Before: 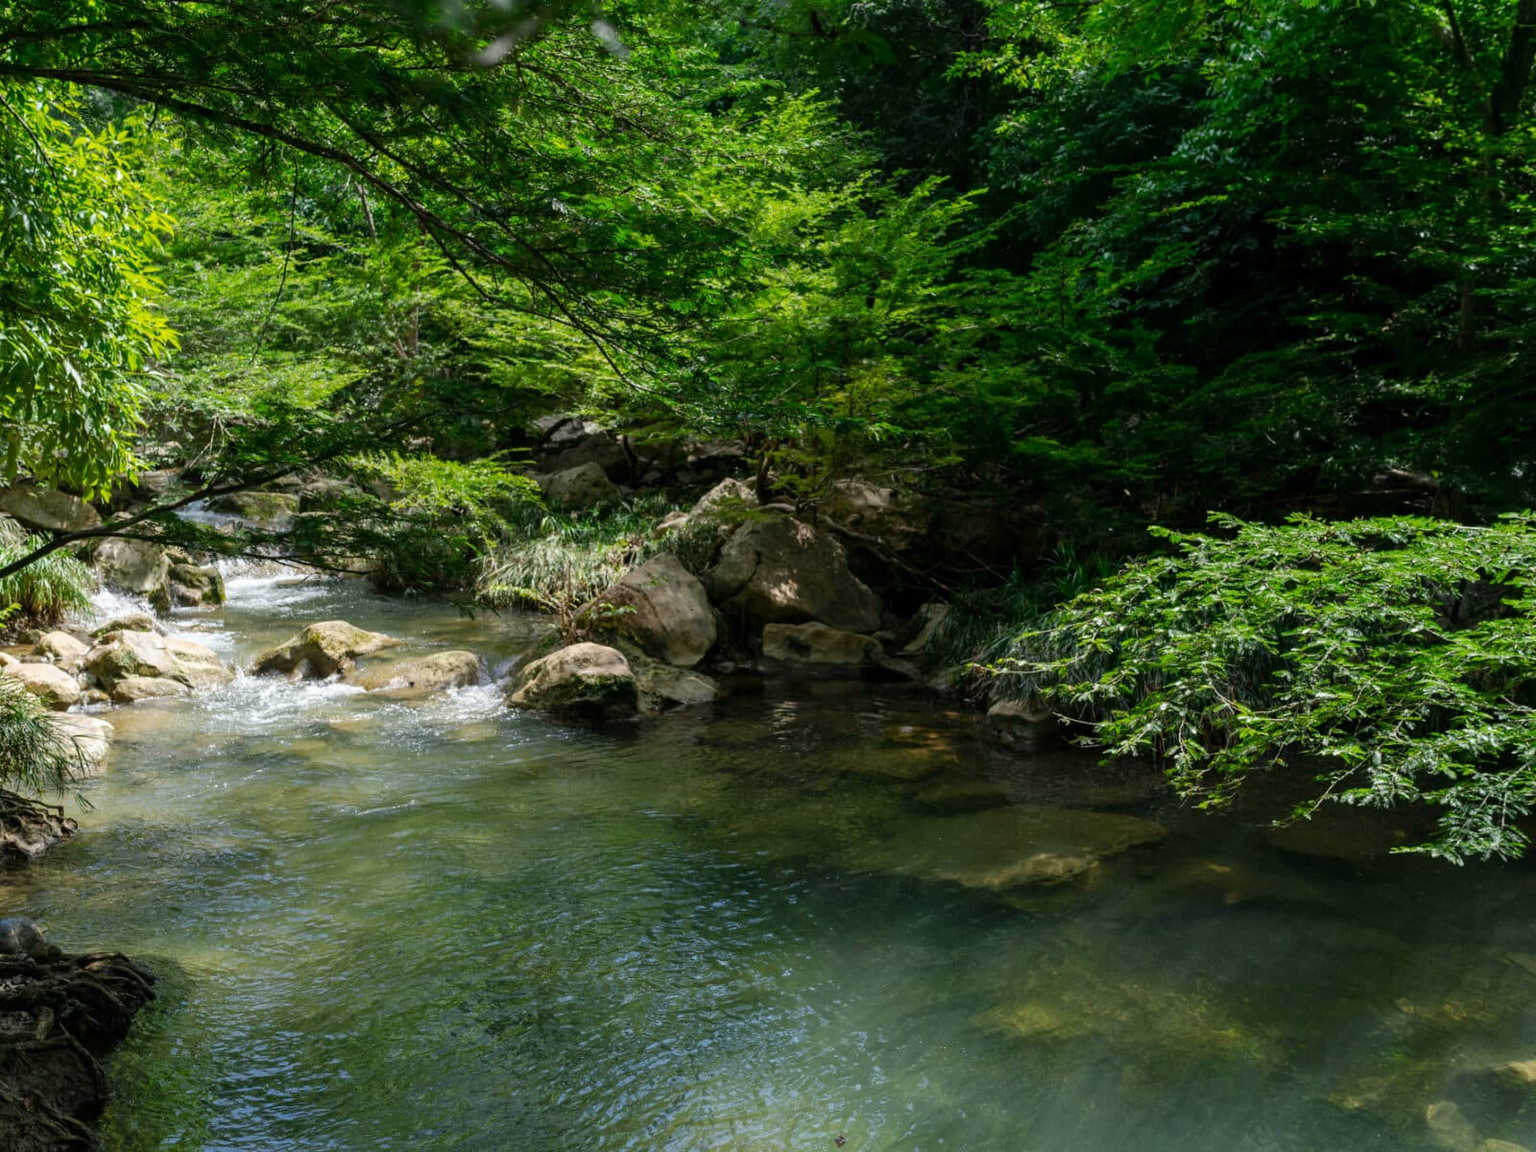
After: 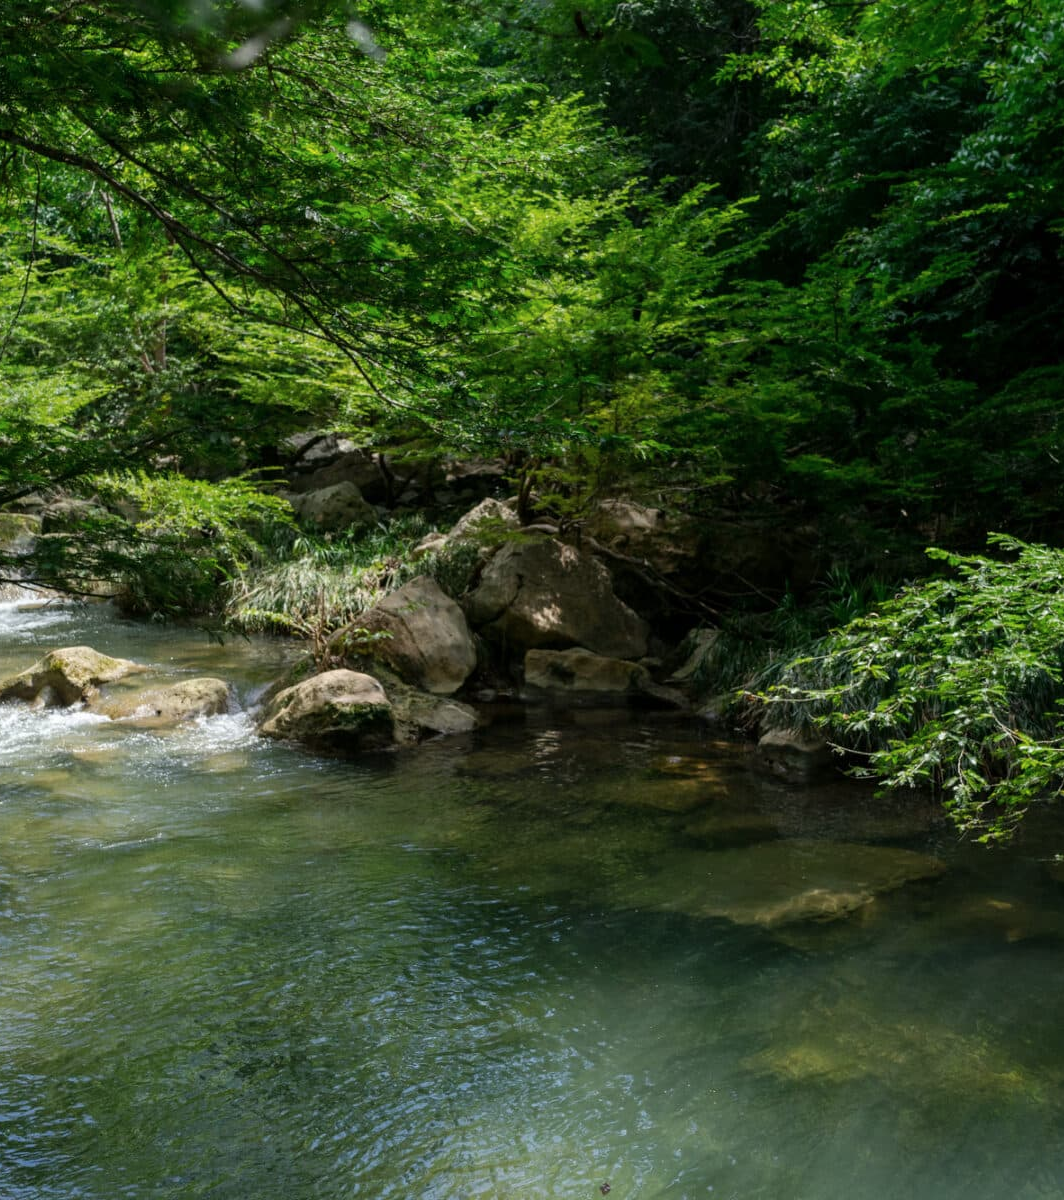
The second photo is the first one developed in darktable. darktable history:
contrast brightness saturation: saturation -0.05
crop: left 16.899%, right 16.556%
